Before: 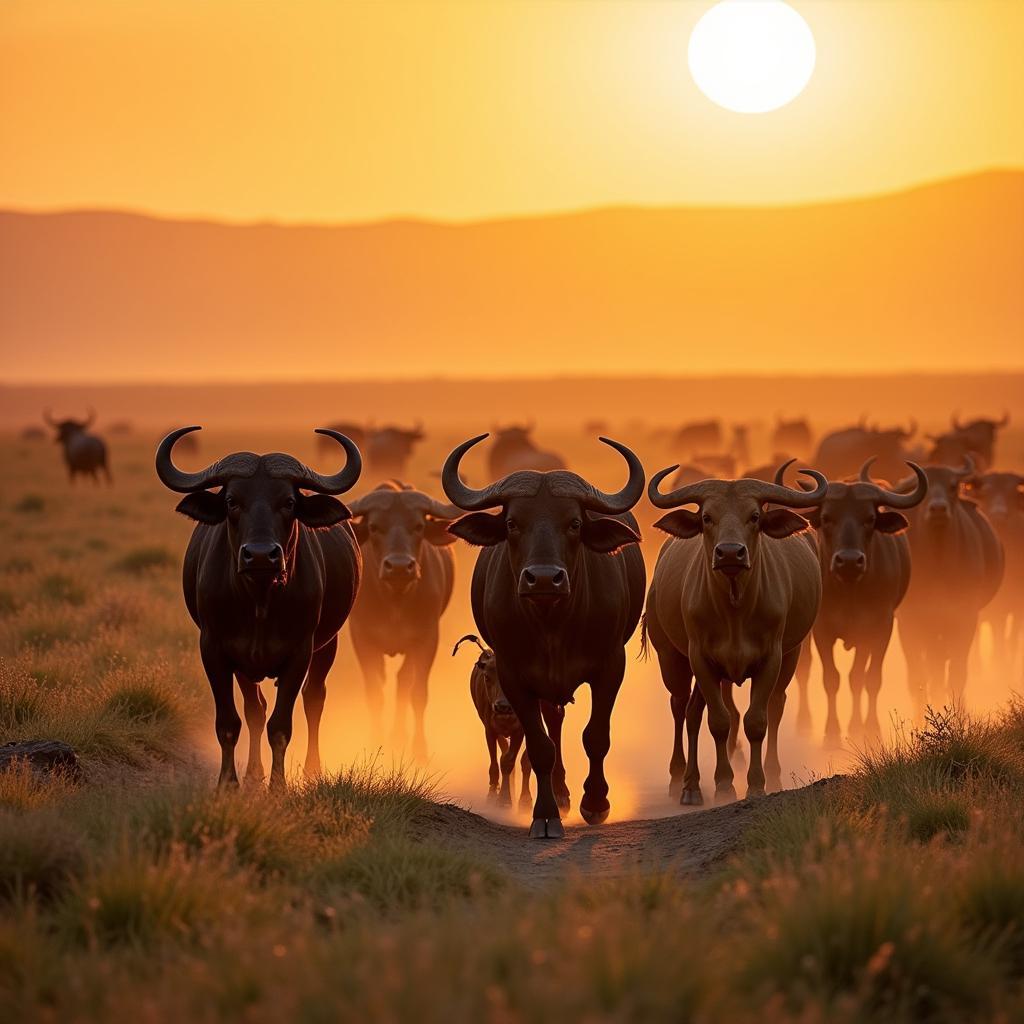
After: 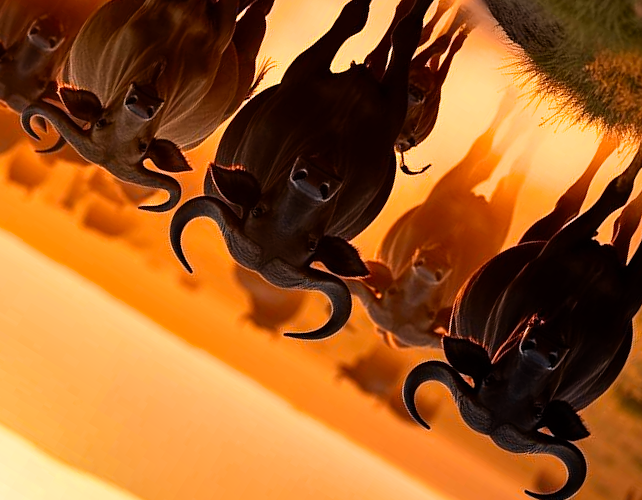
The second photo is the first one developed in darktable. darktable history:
filmic rgb: black relative exposure -9.11 EV, white relative exposure 2.31 EV, hardness 7.4
crop and rotate: angle 148.23°, left 9.107%, top 15.673%, right 4.478%, bottom 17.014%
color zones: curves: ch0 [(0, 0.511) (0.143, 0.531) (0.286, 0.56) (0.429, 0.5) (0.571, 0.5) (0.714, 0.5) (0.857, 0.5) (1, 0.5)]; ch1 [(0, 0.525) (0.143, 0.705) (0.286, 0.715) (0.429, 0.35) (0.571, 0.35) (0.714, 0.35) (0.857, 0.4) (1, 0.4)]; ch2 [(0, 0.572) (0.143, 0.512) (0.286, 0.473) (0.429, 0.45) (0.571, 0.5) (0.714, 0.5) (0.857, 0.518) (1, 0.518)]
shadows and highlights: radius 100.92, shadows 50.28, highlights -64.14, highlights color adjustment 53.61%, soften with gaussian
